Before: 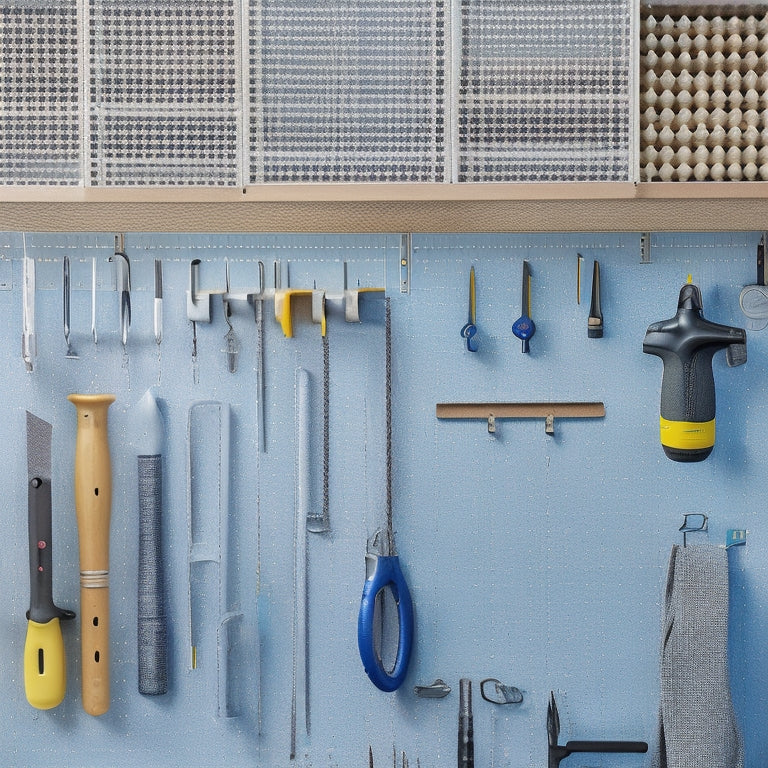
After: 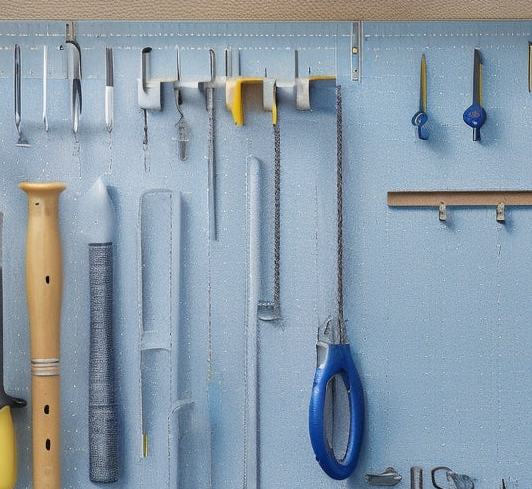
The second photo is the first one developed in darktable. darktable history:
crop: left 6.488%, top 27.668%, right 24.183%, bottom 8.656%
